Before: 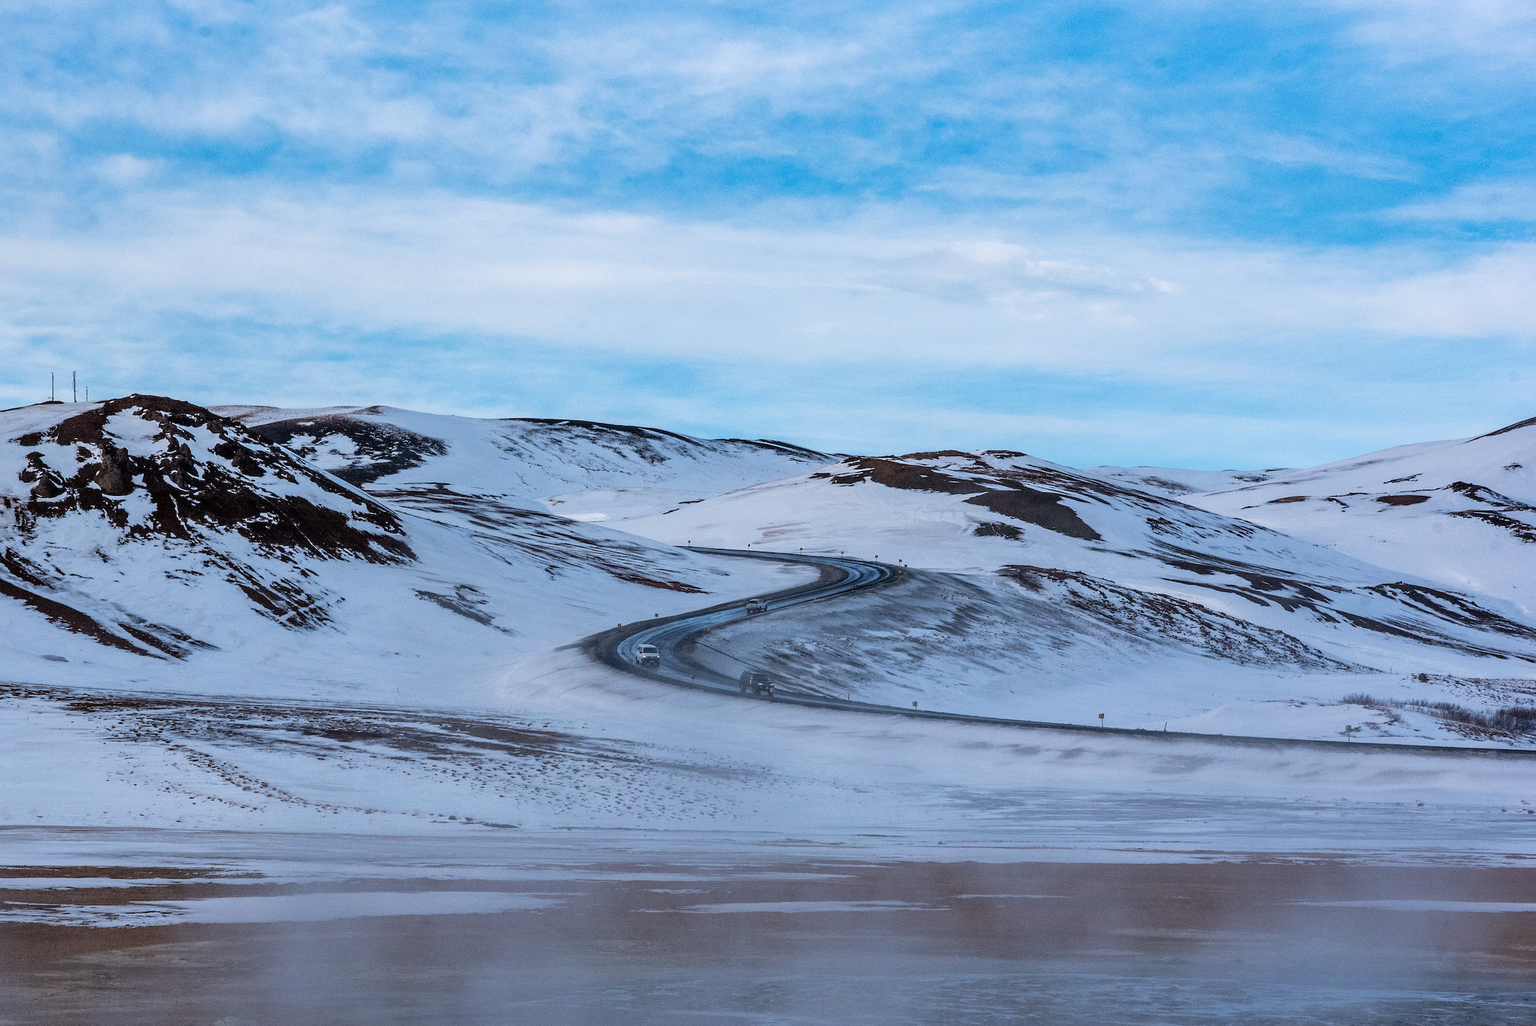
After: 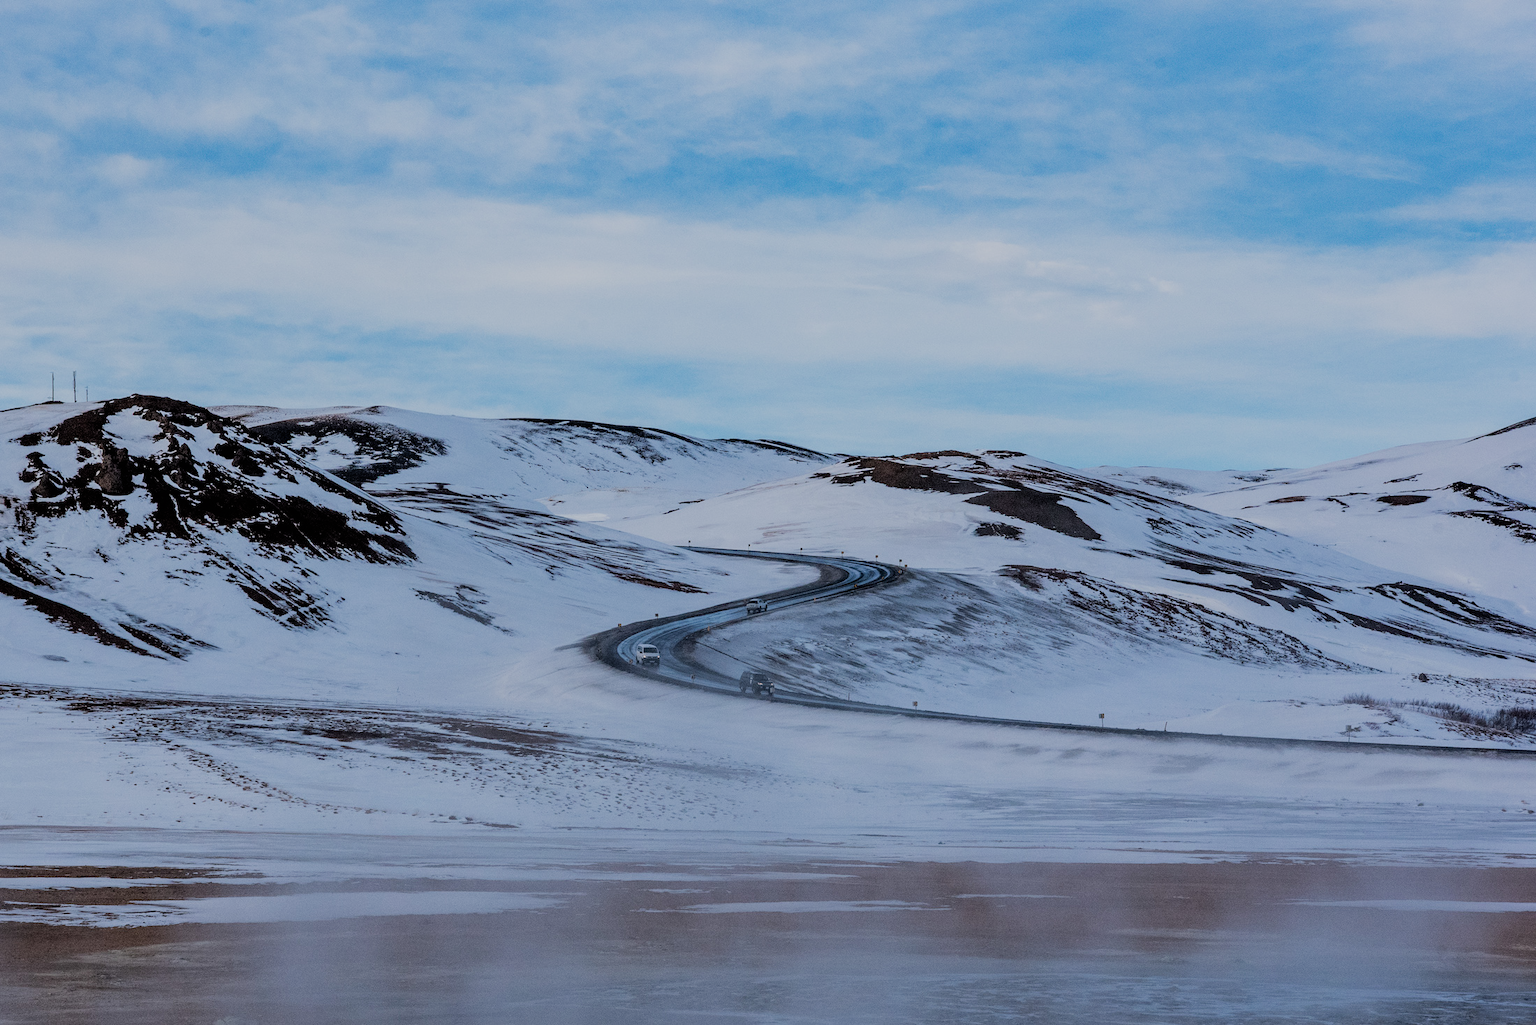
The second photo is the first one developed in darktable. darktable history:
filmic rgb: black relative exposure -6.8 EV, white relative exposure 5.87 EV, threshold 3.02 EV, hardness 2.68, enable highlight reconstruction true
